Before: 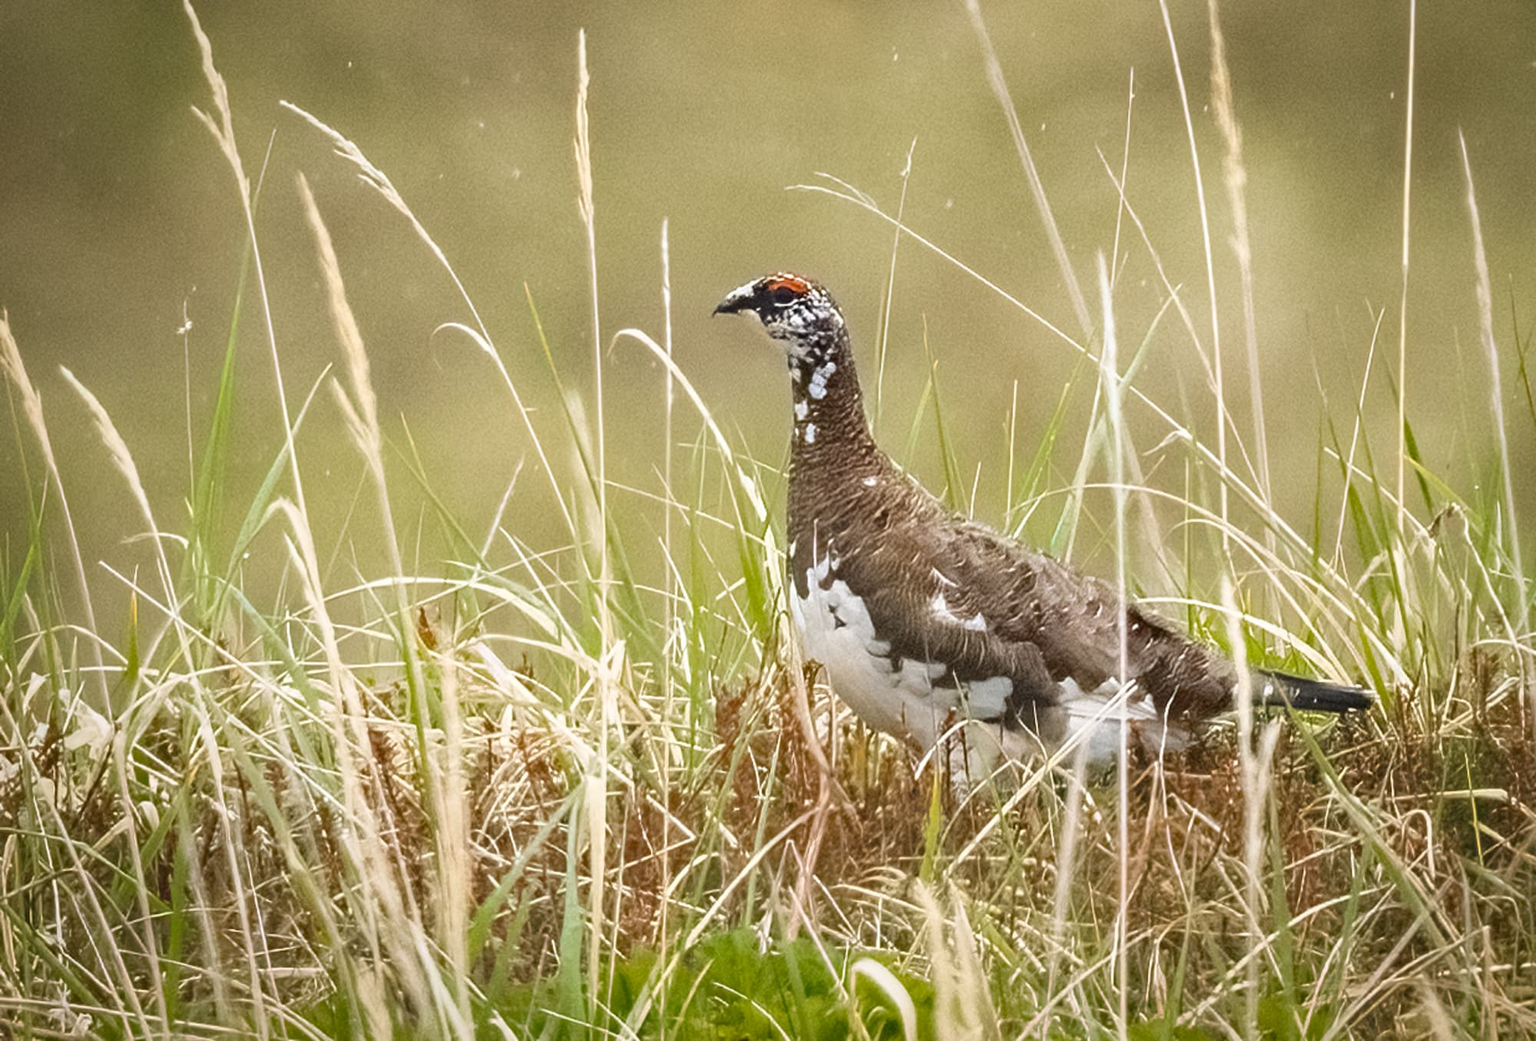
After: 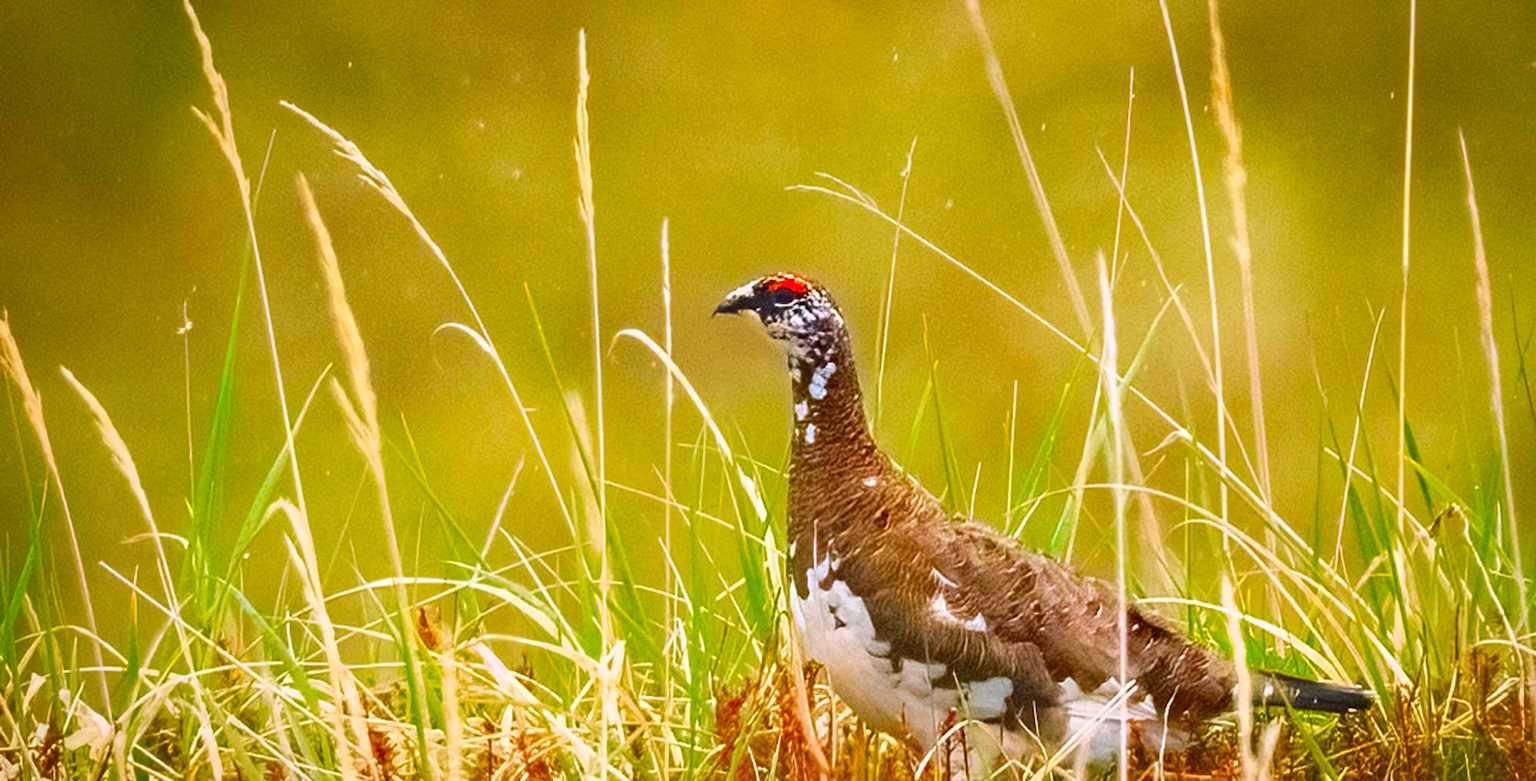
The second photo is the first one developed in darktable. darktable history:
crop: bottom 24.967%
color correction: highlights a* 1.59, highlights b* -1.7, saturation 2.48
